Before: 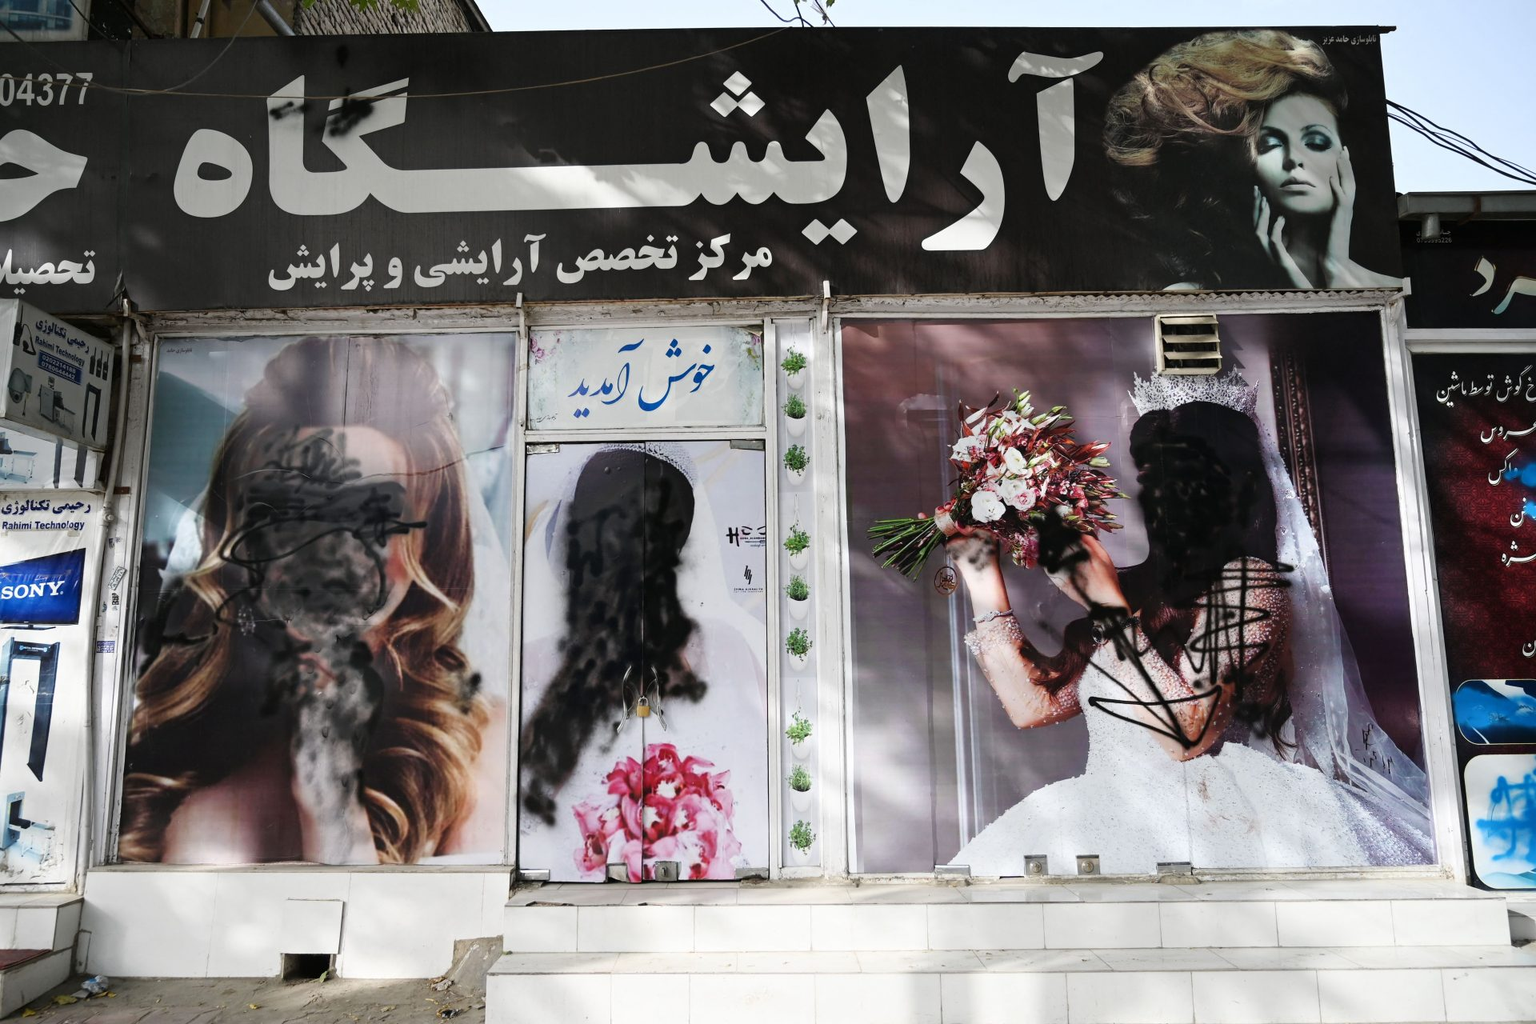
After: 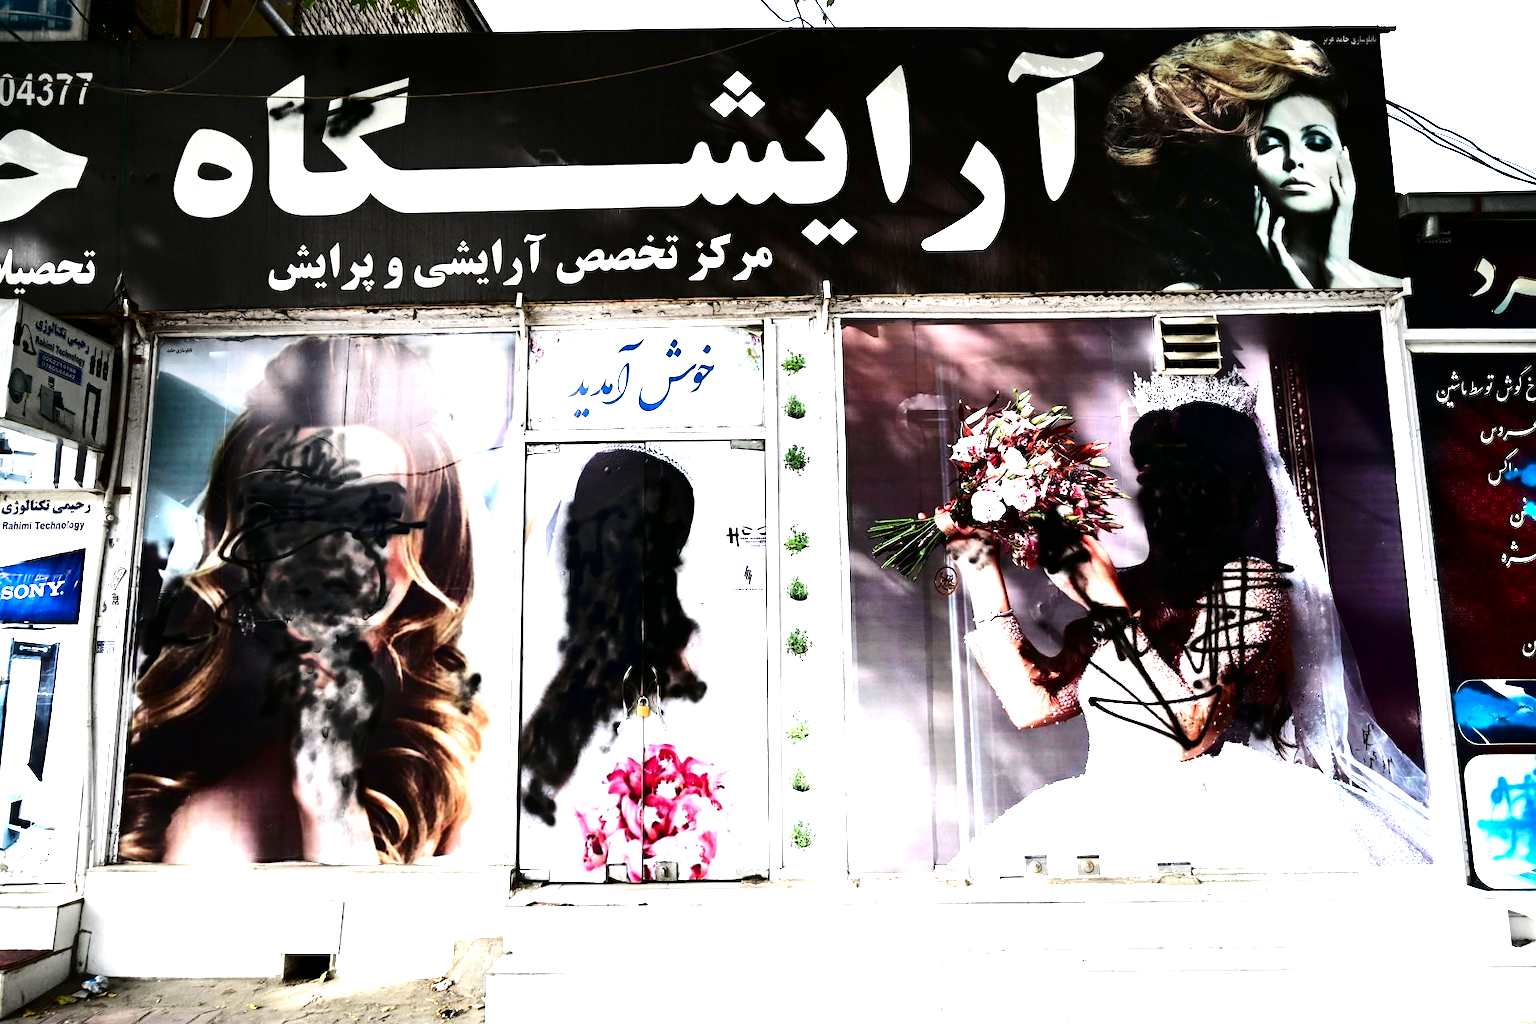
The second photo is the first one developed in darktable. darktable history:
exposure: black level correction 0, exposure 0.9 EV, compensate highlight preservation false
contrast brightness saturation: contrast 0.19, brightness -0.24, saturation 0.11
tone equalizer: -8 EV -0.75 EV, -7 EV -0.7 EV, -6 EV -0.6 EV, -5 EV -0.4 EV, -3 EV 0.4 EV, -2 EV 0.6 EV, -1 EV 0.7 EV, +0 EV 0.75 EV, edges refinement/feathering 500, mask exposure compensation -1.57 EV, preserve details no
